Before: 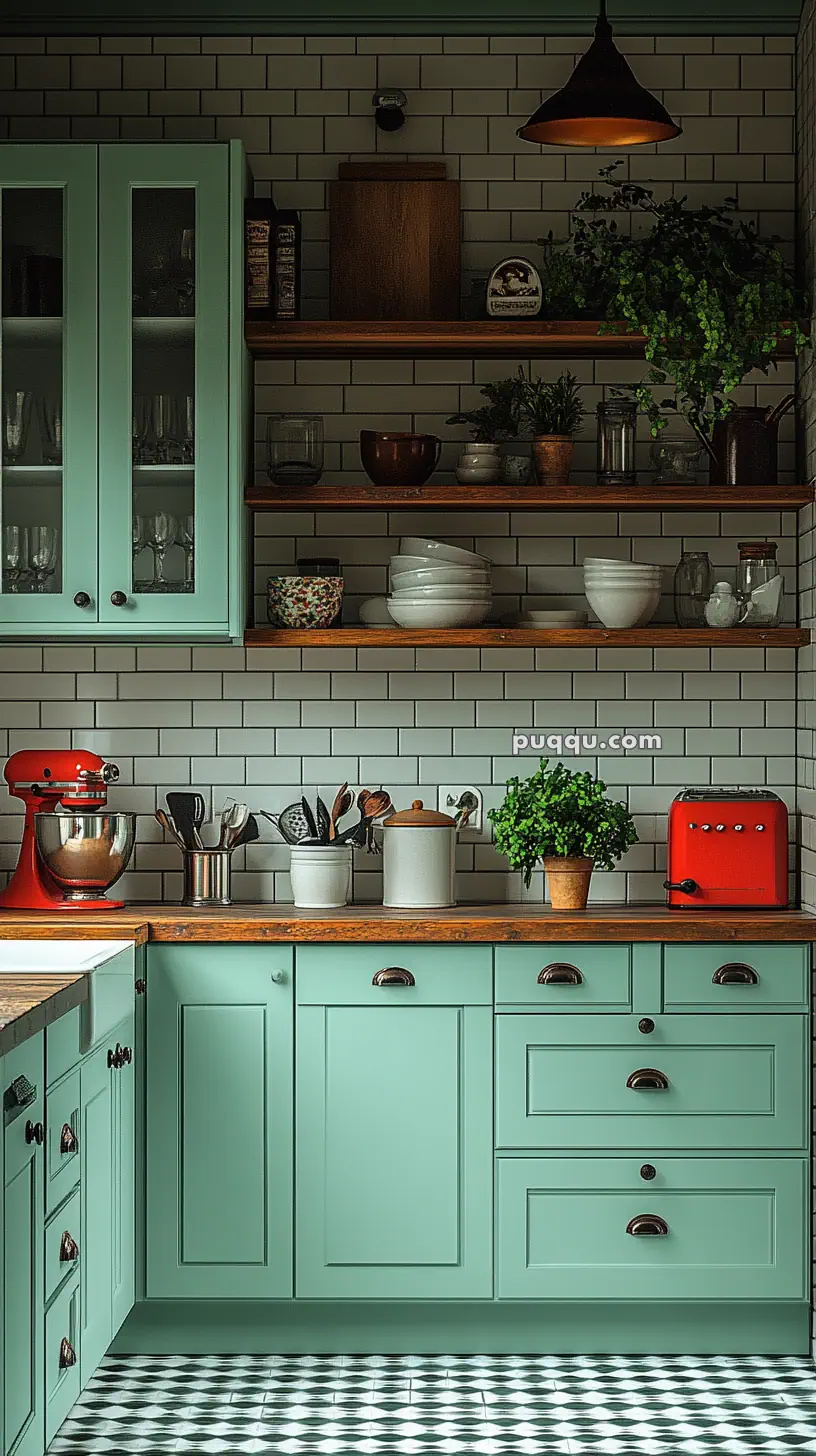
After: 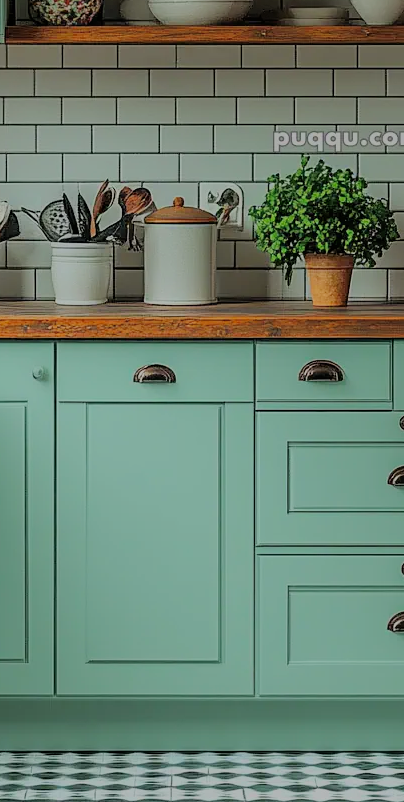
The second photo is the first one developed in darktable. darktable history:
filmic rgb: black relative exposure -8 EV, white relative exposure 8 EV, hardness 2.52, latitude 9.45%, contrast 0.719, highlights saturation mix 9.09%, shadows ↔ highlights balance 1.47%, color science v6 (2022)
crop: left 29.387%, top 41.417%, right 21.068%, bottom 3.478%
